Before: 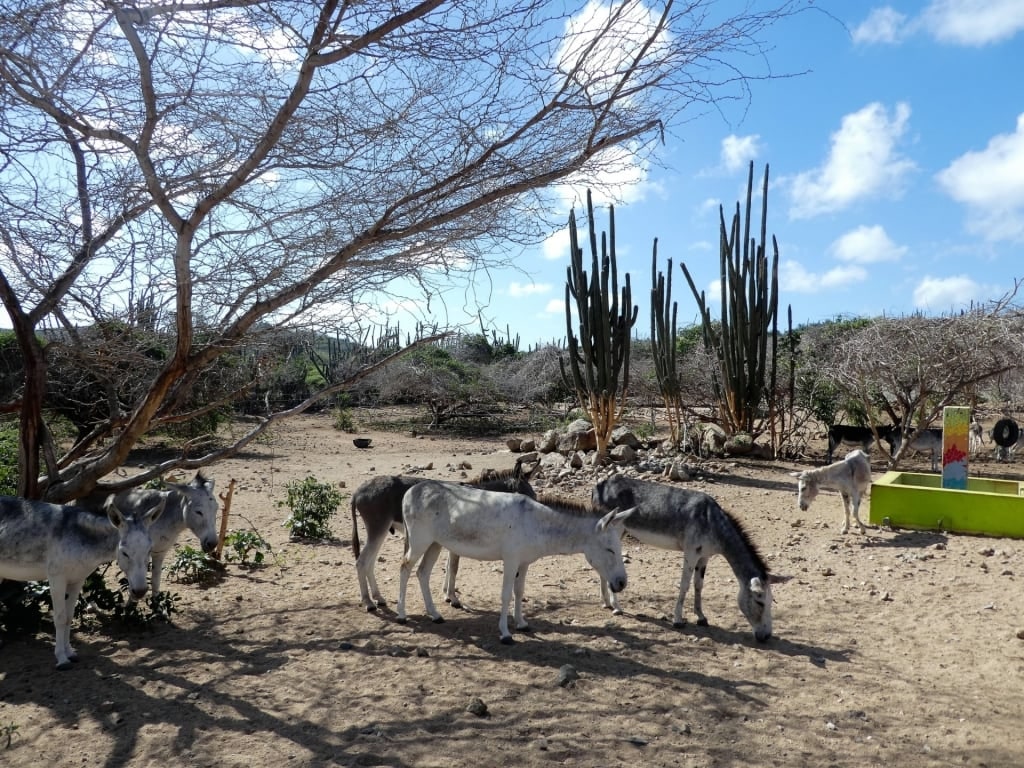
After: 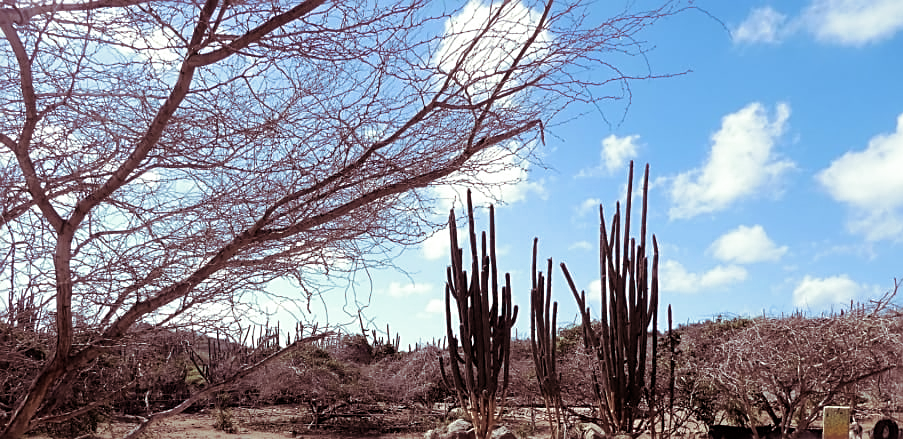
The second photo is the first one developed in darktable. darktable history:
crop and rotate: left 11.812%, bottom 42.776%
split-toning: on, module defaults
sharpen: on, module defaults
rgb curve: mode RGB, independent channels
